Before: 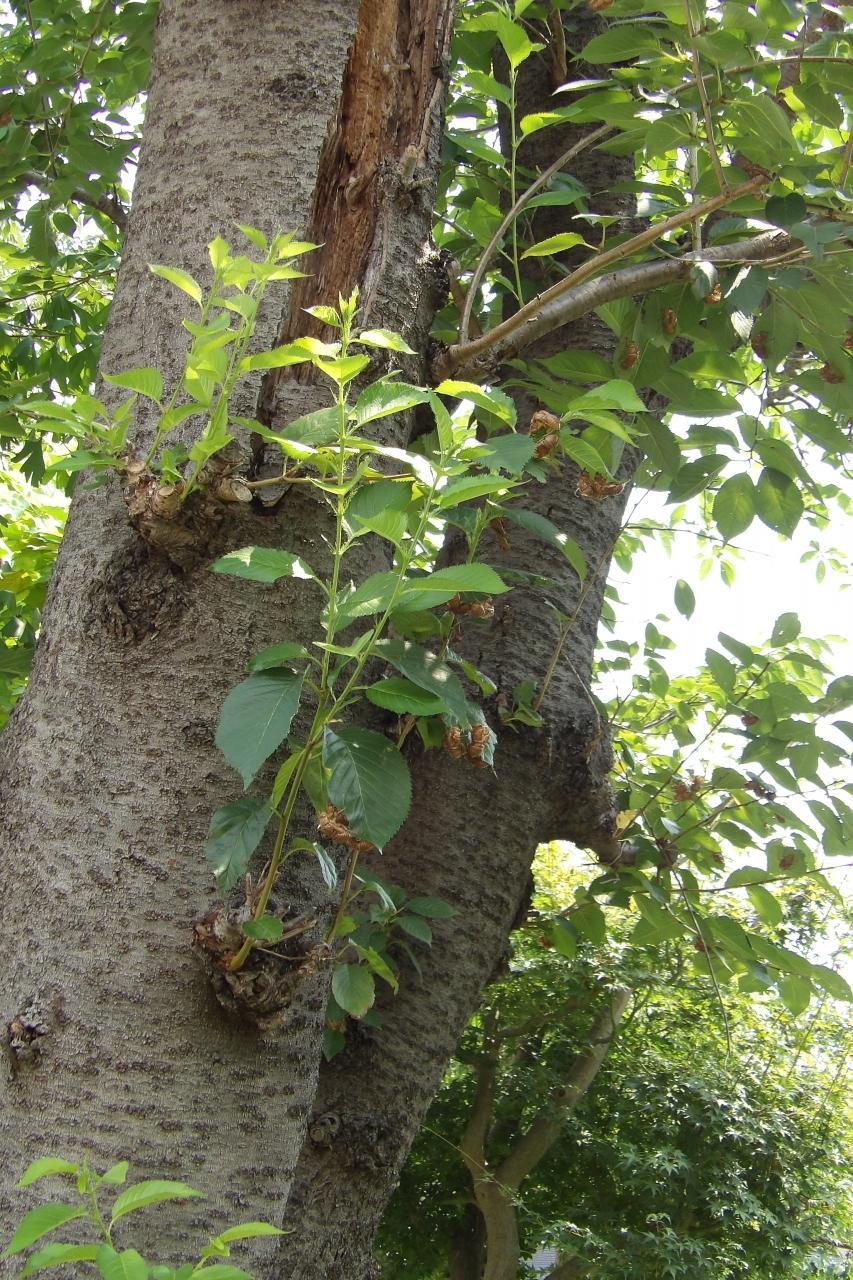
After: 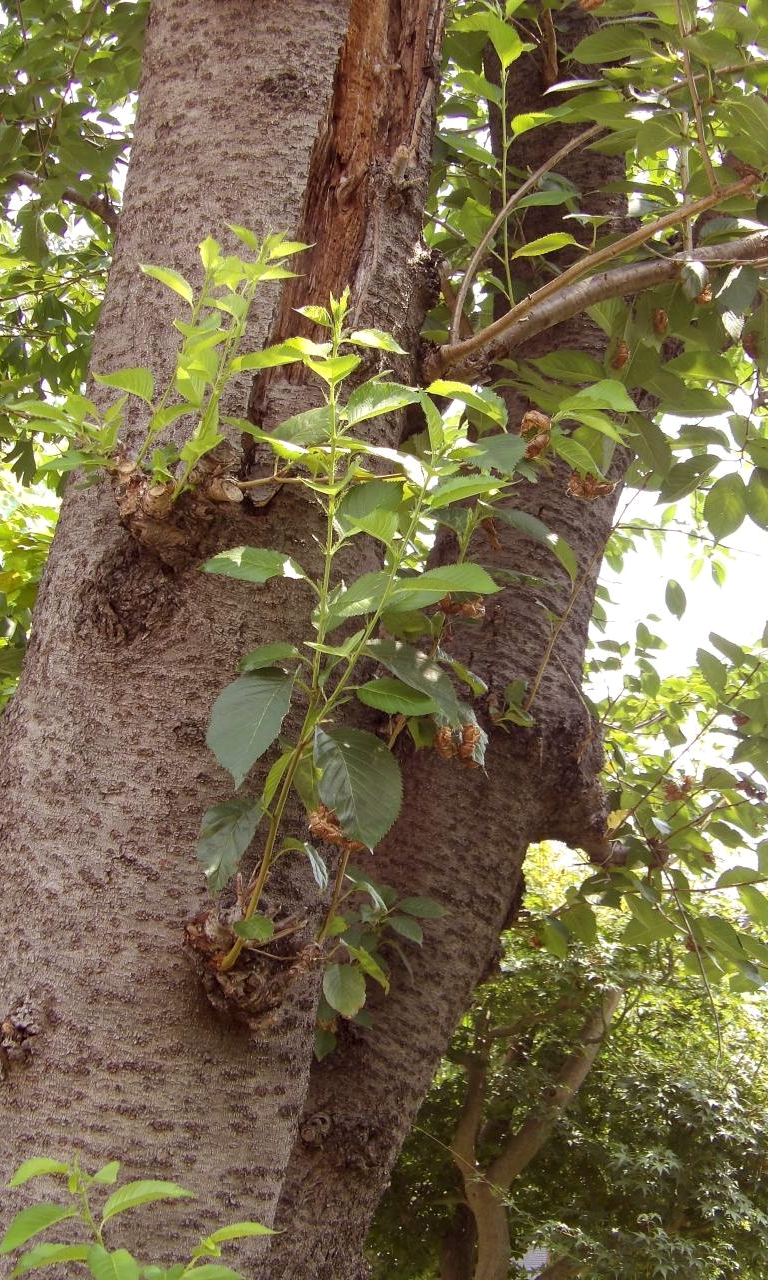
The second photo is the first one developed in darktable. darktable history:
local contrast: highlights 100%, shadows 100%, detail 120%, midtone range 0.2
rgb levels: mode RGB, independent channels, levels [[0, 0.474, 1], [0, 0.5, 1], [0, 0.5, 1]]
crop and rotate: left 1.088%, right 8.807%
